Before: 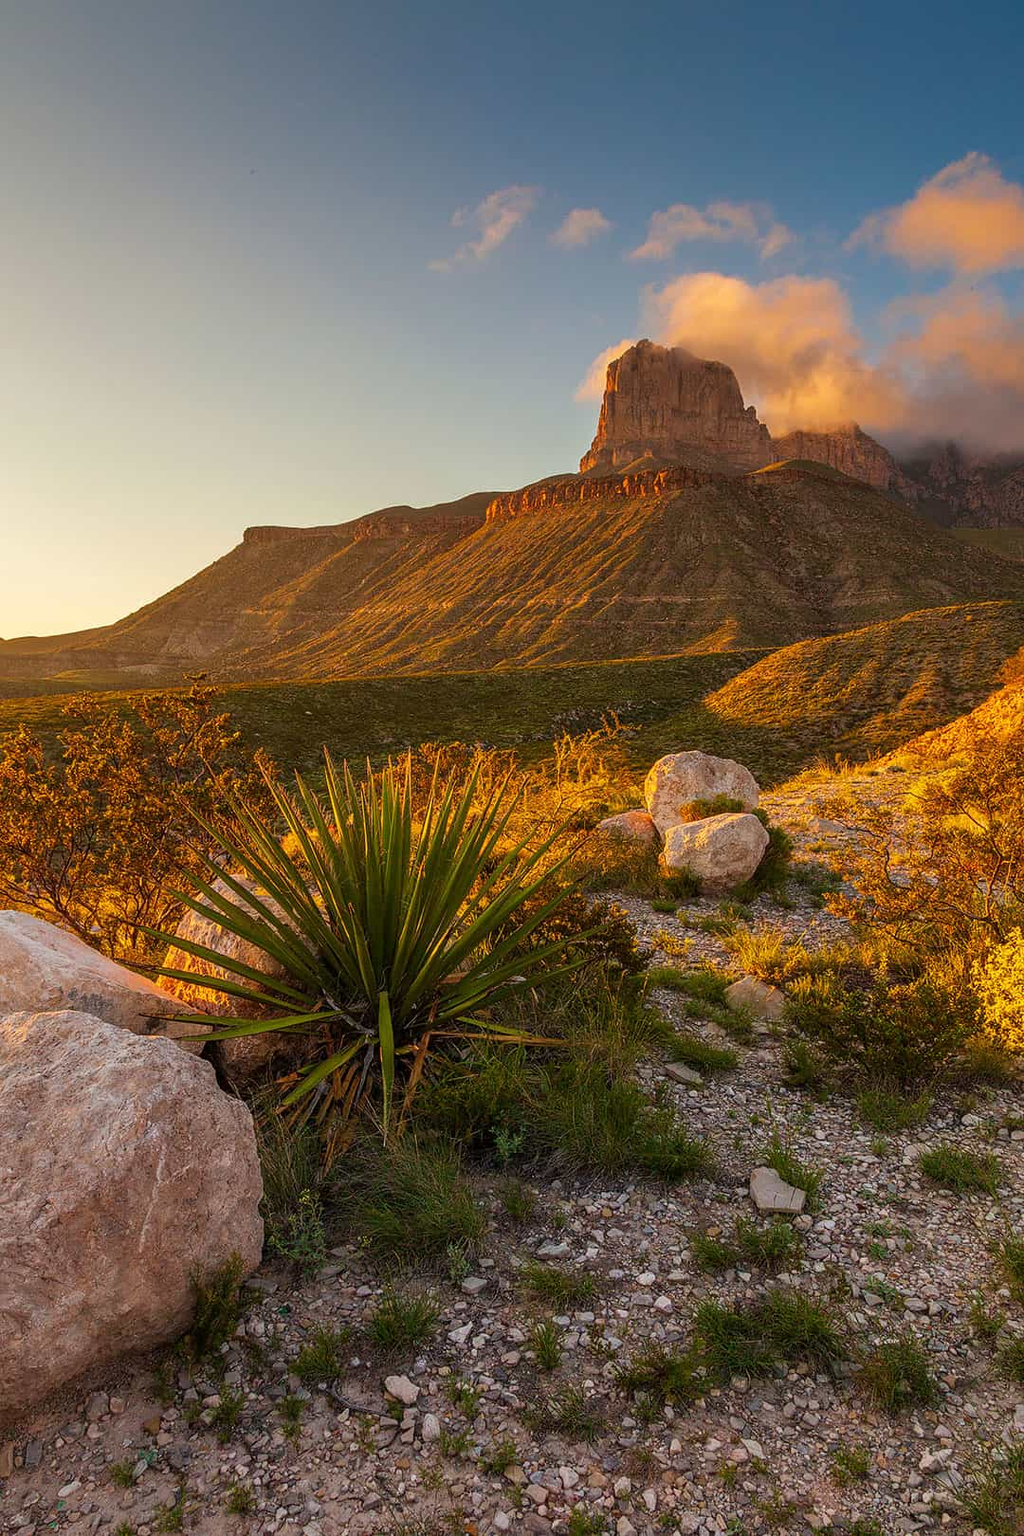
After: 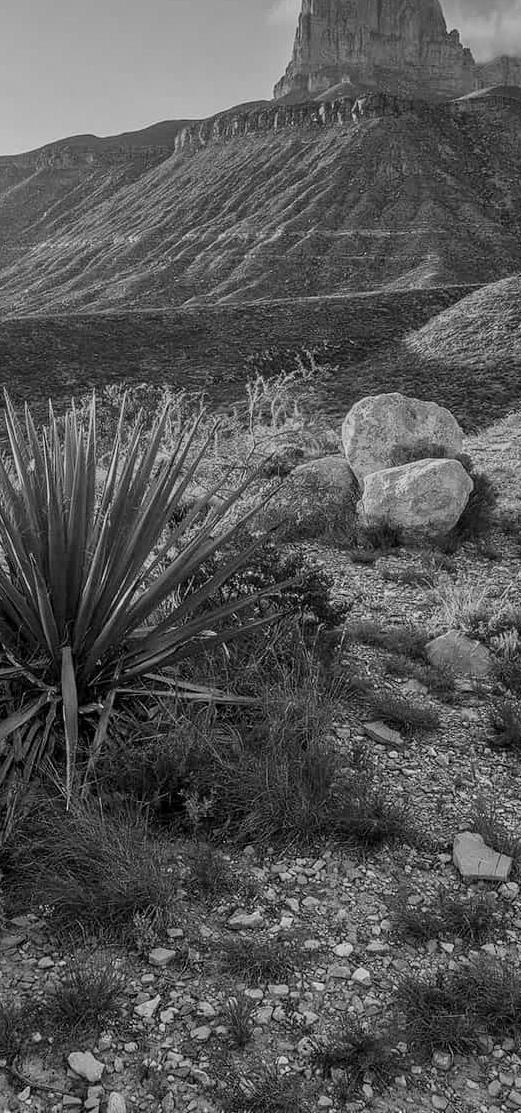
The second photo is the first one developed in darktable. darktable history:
local contrast: mode bilateral grid, contrast 10, coarseness 25, detail 110%, midtone range 0.2
crop: left 31.379%, top 24.658%, right 20.326%, bottom 6.628%
exposure: black level correction 0.001, exposure 0.5 EV, compensate exposure bias true, compensate highlight preservation false
white balance: emerald 1
monochrome: size 1
contrast brightness saturation: contrast 0.1, brightness 0.02, saturation 0.02
tone equalizer: -8 EV -0.002 EV, -7 EV 0.005 EV, -6 EV -0.008 EV, -5 EV 0.007 EV, -4 EV -0.042 EV, -3 EV -0.233 EV, -2 EV -0.662 EV, -1 EV -0.983 EV, +0 EV -0.969 EV, smoothing diameter 2%, edges refinement/feathering 20, mask exposure compensation -1.57 EV, filter diffusion 5
